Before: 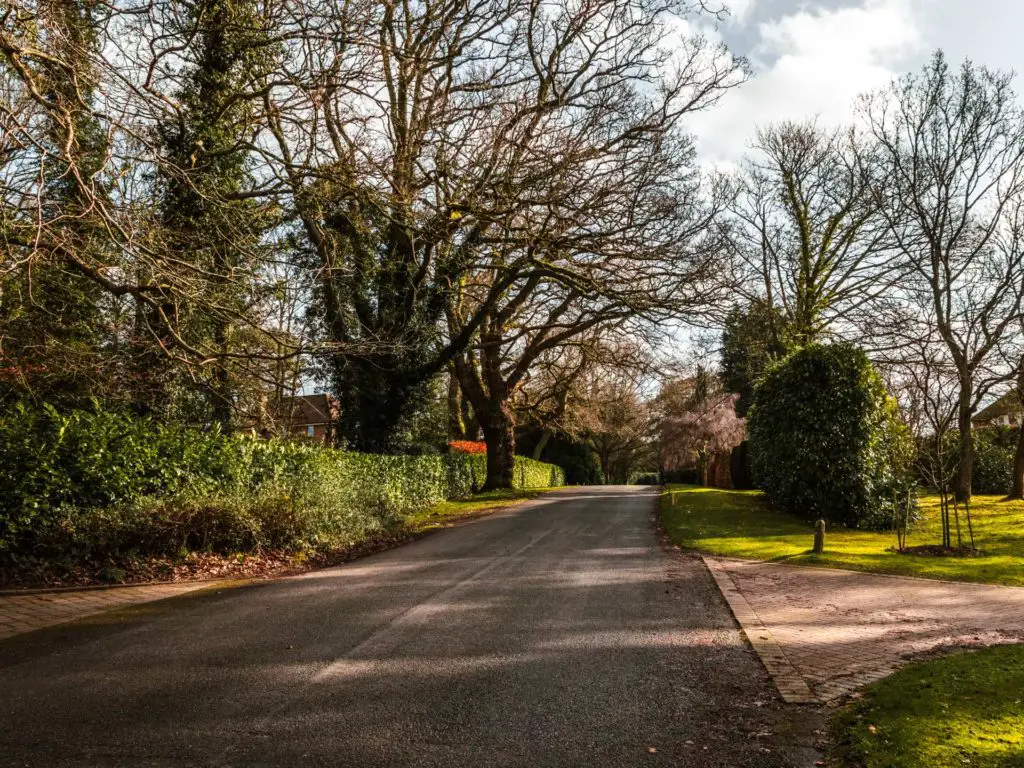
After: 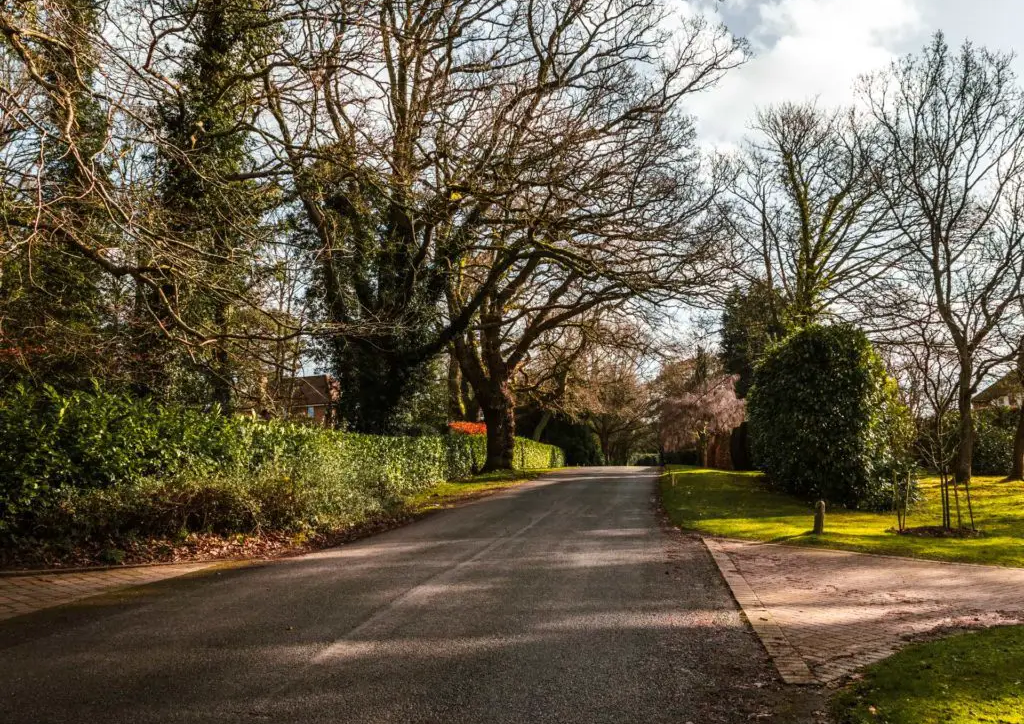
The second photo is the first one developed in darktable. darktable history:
crop and rotate: top 2.577%, bottom 3.056%
